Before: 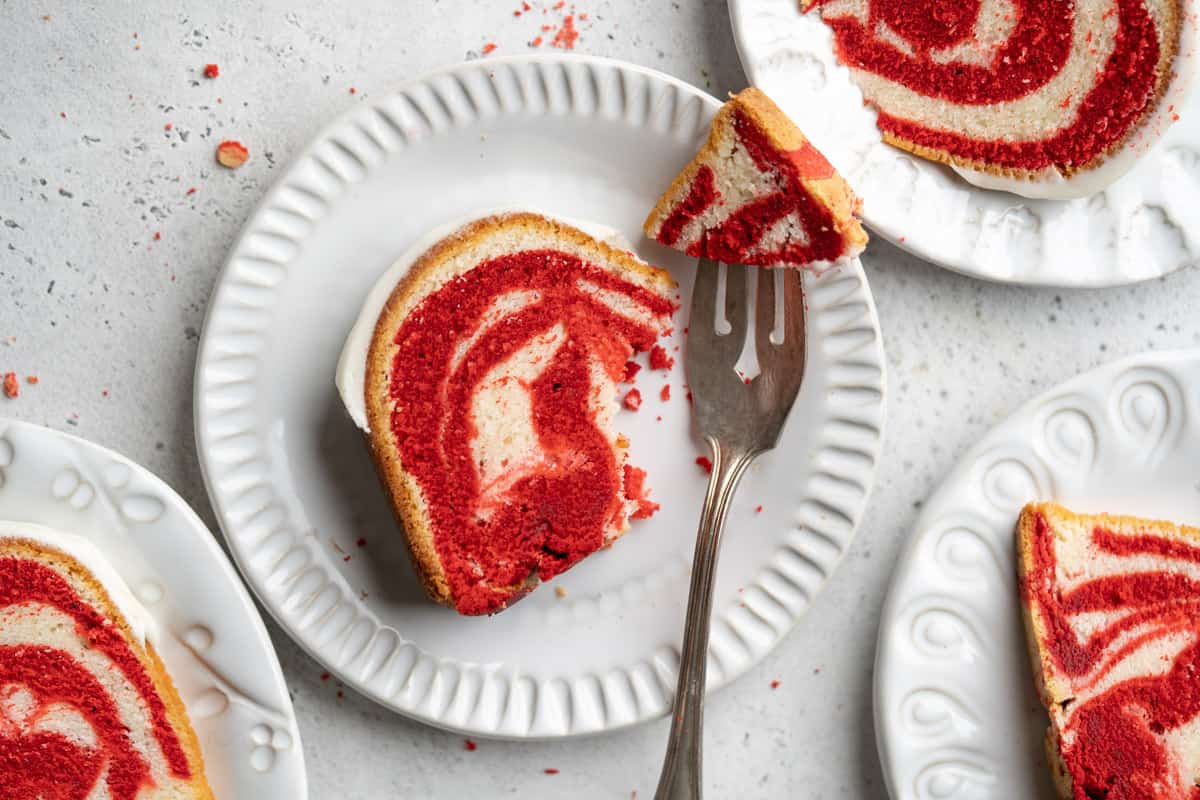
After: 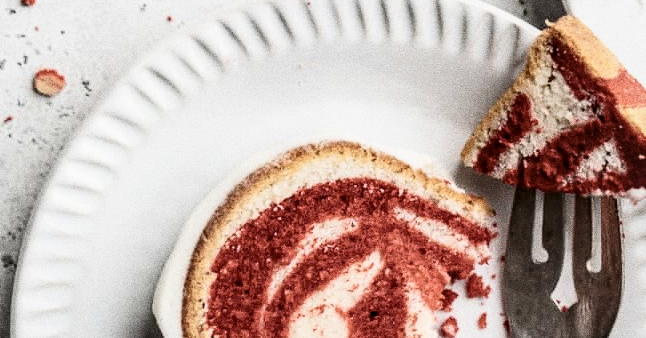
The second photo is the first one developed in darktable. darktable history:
contrast brightness saturation: contrast 0.25, saturation -0.31
crop: left 15.306%, top 9.065%, right 30.789%, bottom 48.638%
filmic rgb: black relative exposure -16 EV, white relative exposure 6.29 EV, hardness 5.1, contrast 1.35
grain: coarseness 0.09 ISO, strength 40%
local contrast: on, module defaults
